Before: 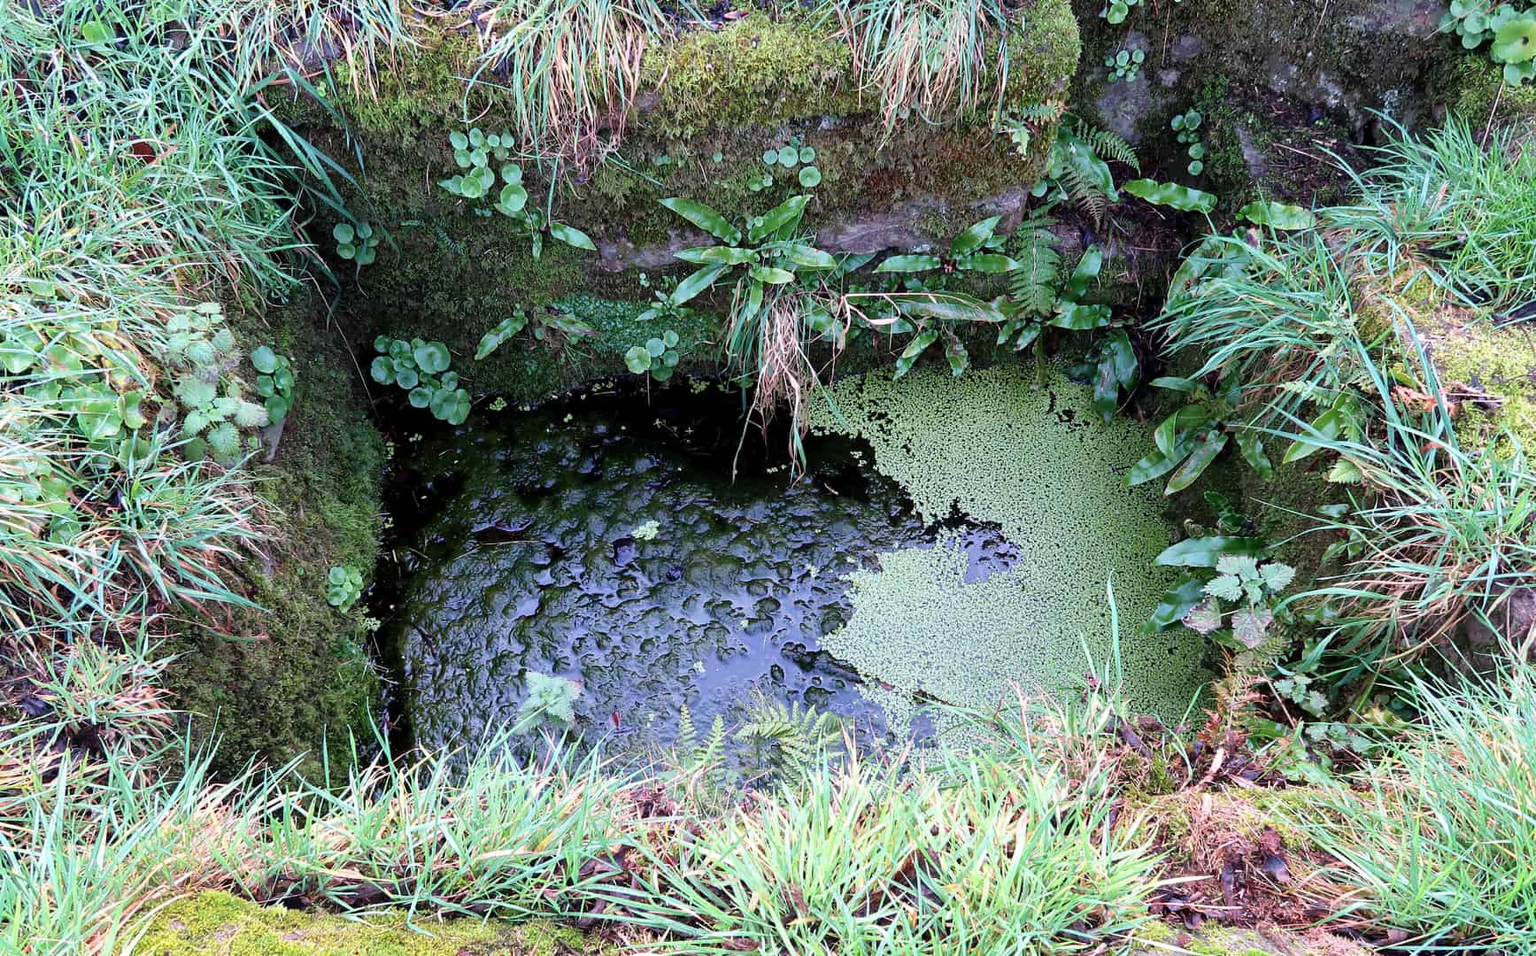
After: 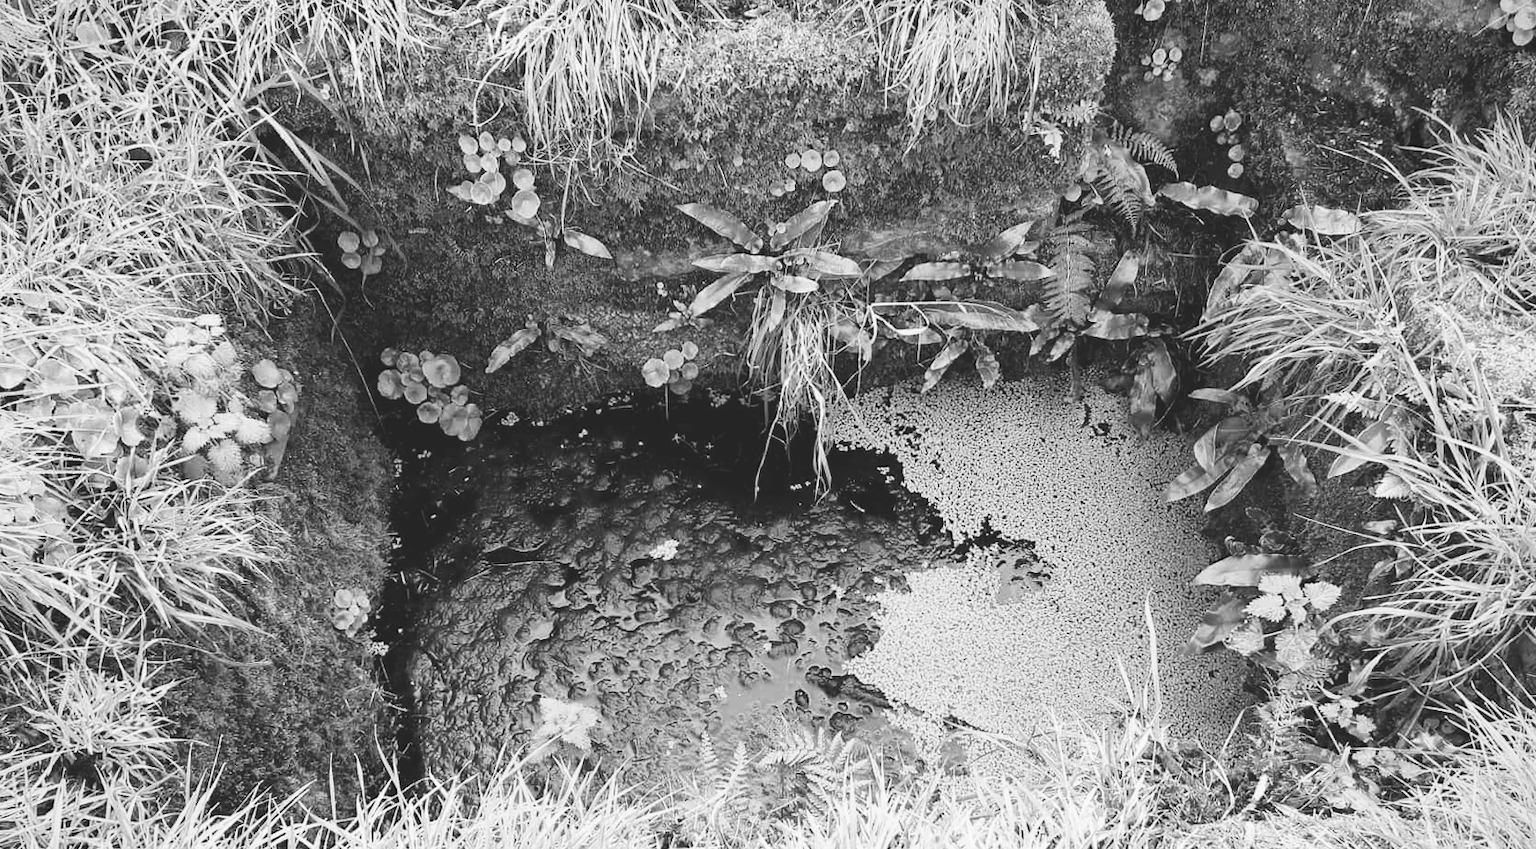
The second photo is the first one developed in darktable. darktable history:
vignetting: brightness -0.167
crop and rotate: angle 0.2°, left 0.275%, right 3.127%, bottom 14.18%
exposure: black level correction -0.015, compensate highlight preservation false
contrast brightness saturation: contrast 0.2, brightness 0.15, saturation 0.14
monochrome: a 32, b 64, size 2.3
color zones: curves: ch2 [(0, 0.5) (0.084, 0.497) (0.323, 0.335) (0.4, 0.497) (1, 0.5)], process mode strong
